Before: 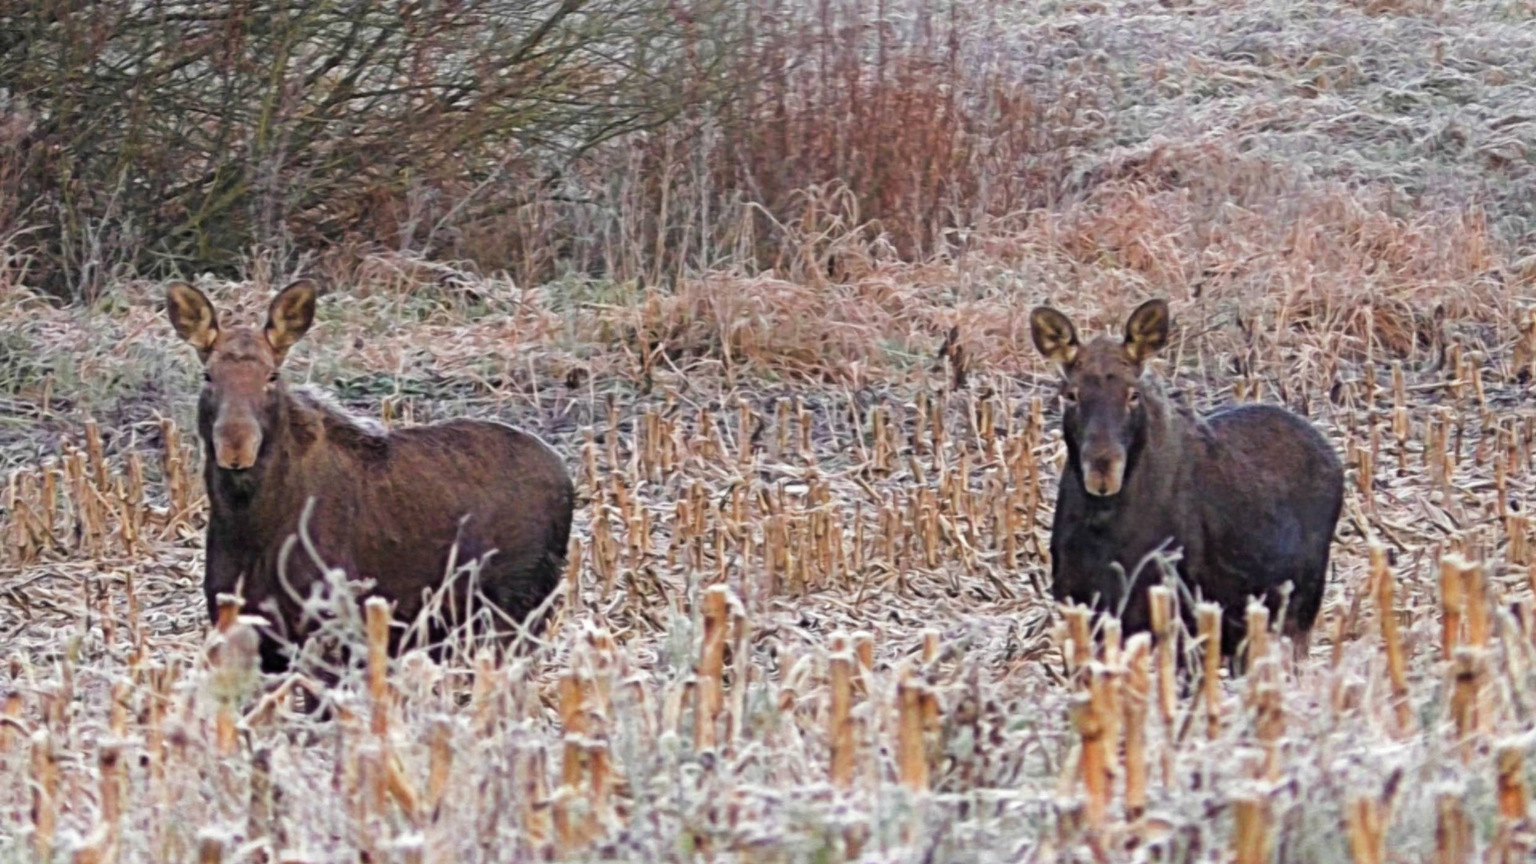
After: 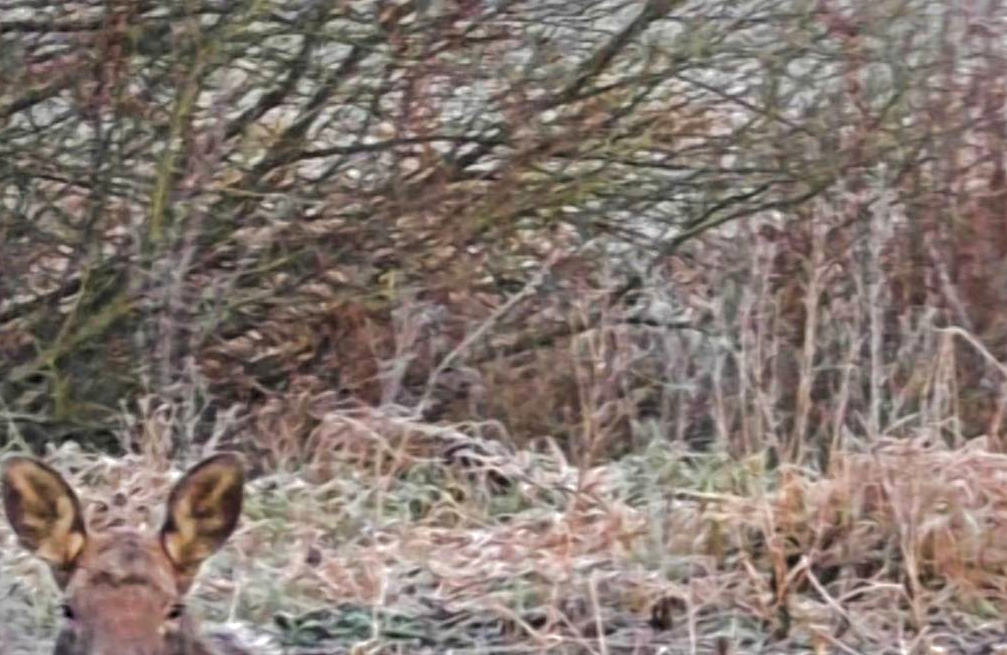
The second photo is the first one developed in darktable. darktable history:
local contrast: on, module defaults
crop and rotate: left 10.812%, top 0.08%, right 48.817%, bottom 53.174%
shadows and highlights: shadows 39.4, highlights -60.09
exposure: exposure 0.336 EV, compensate exposure bias true, compensate highlight preservation false
